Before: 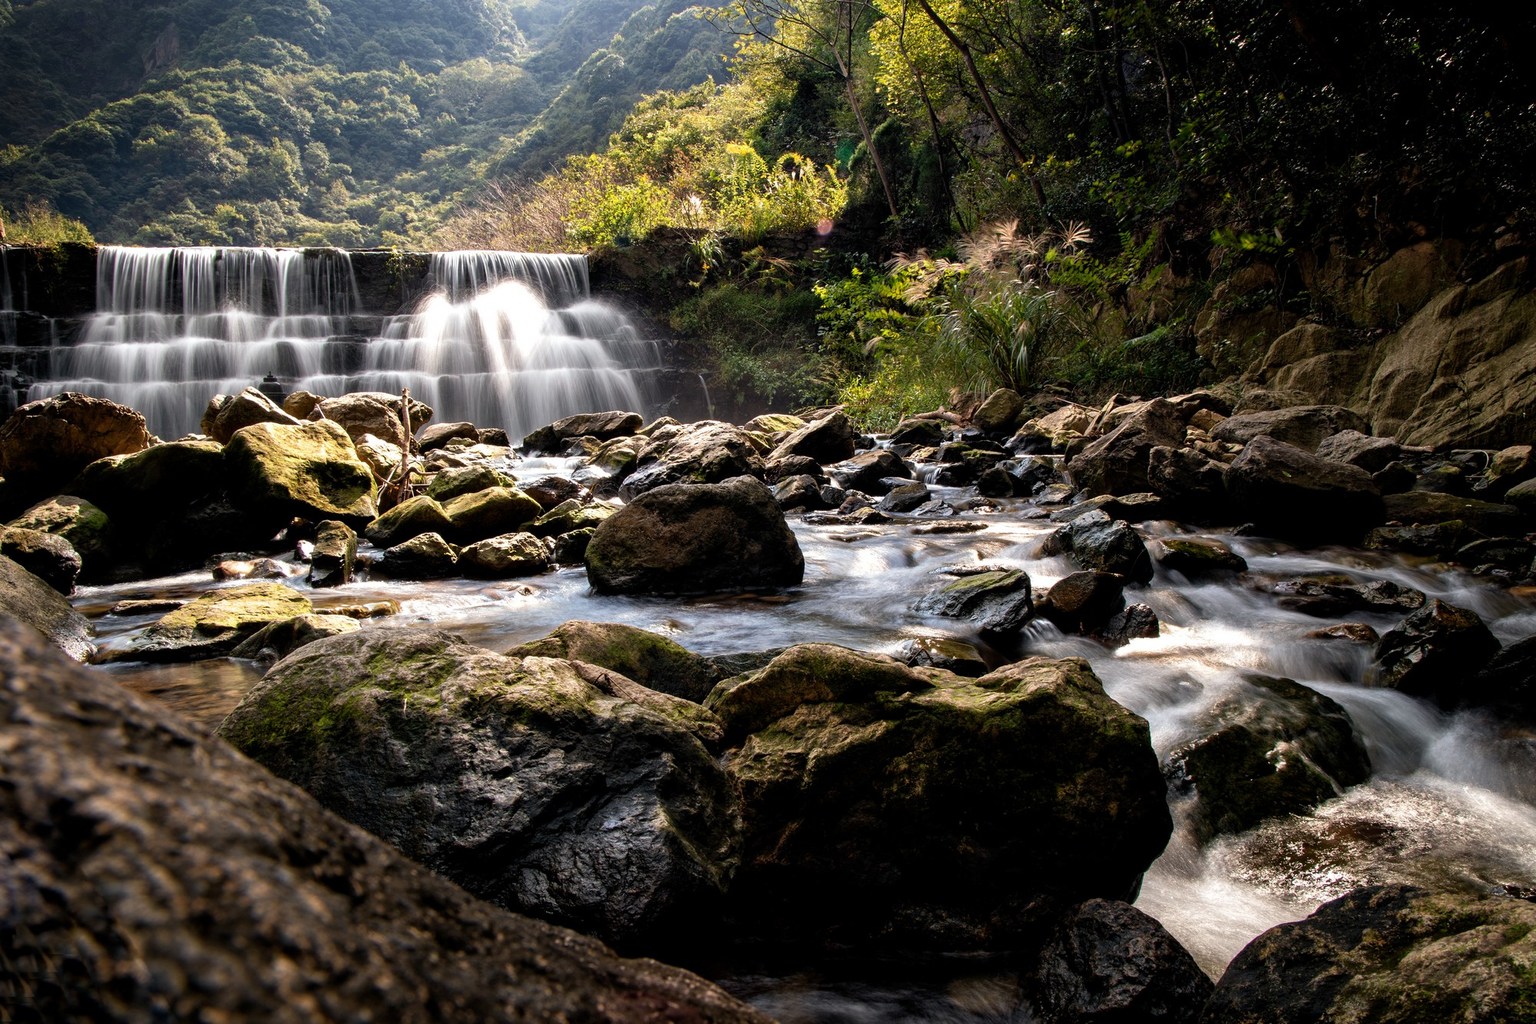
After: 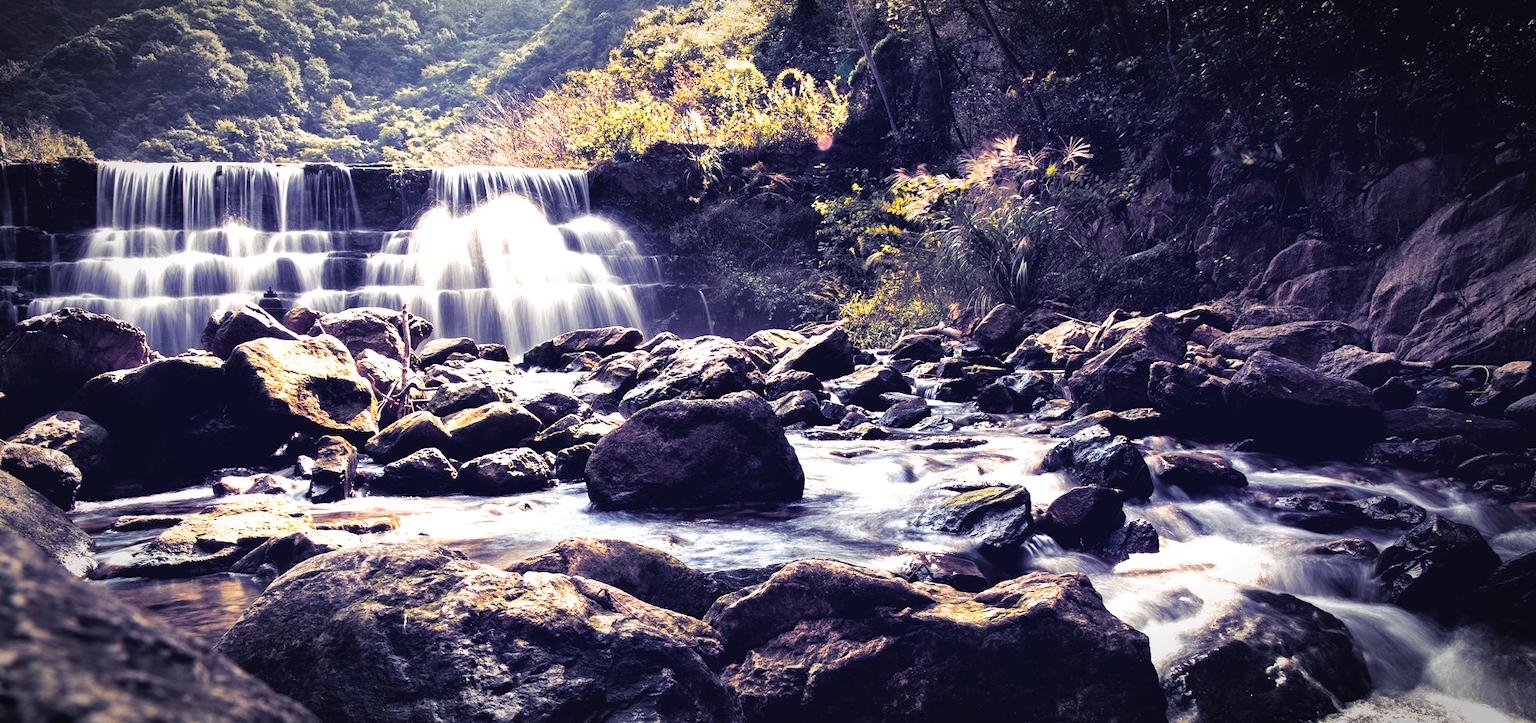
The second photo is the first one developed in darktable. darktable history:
color zones: curves: ch1 [(0.235, 0.558) (0.75, 0.5)]; ch2 [(0.25, 0.462) (0.749, 0.457)], mix 25.94%
split-toning: shadows › hue 242.67°, shadows › saturation 0.733, highlights › hue 45.33°, highlights › saturation 0.667, balance -53.304, compress 21.15%
vignetting: automatic ratio true
exposure: black level correction -0.005, exposure 1 EV, compensate highlight preservation false
crop and rotate: top 8.293%, bottom 20.996%
